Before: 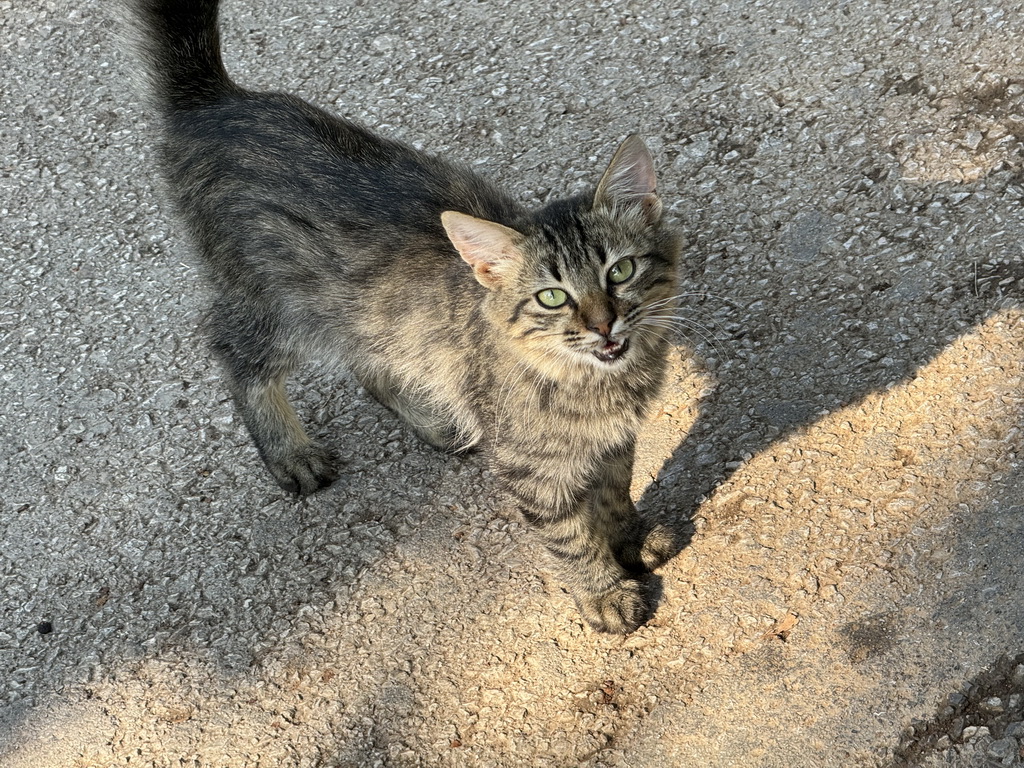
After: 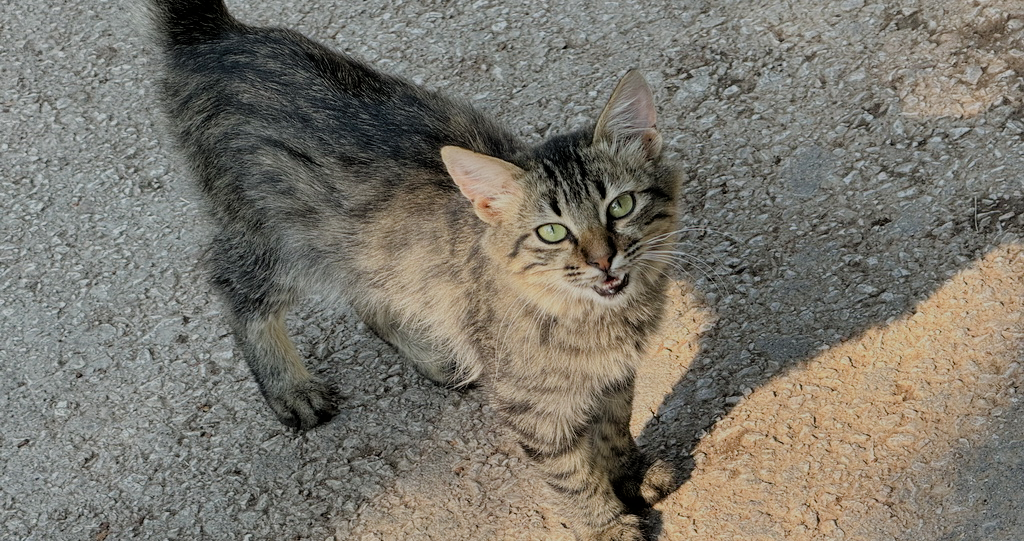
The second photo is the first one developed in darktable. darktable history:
filmic rgb: black relative exposure -6.55 EV, white relative exposure 4.7 EV, hardness 3.12, contrast 0.809
crop and rotate: top 8.518%, bottom 21.033%
